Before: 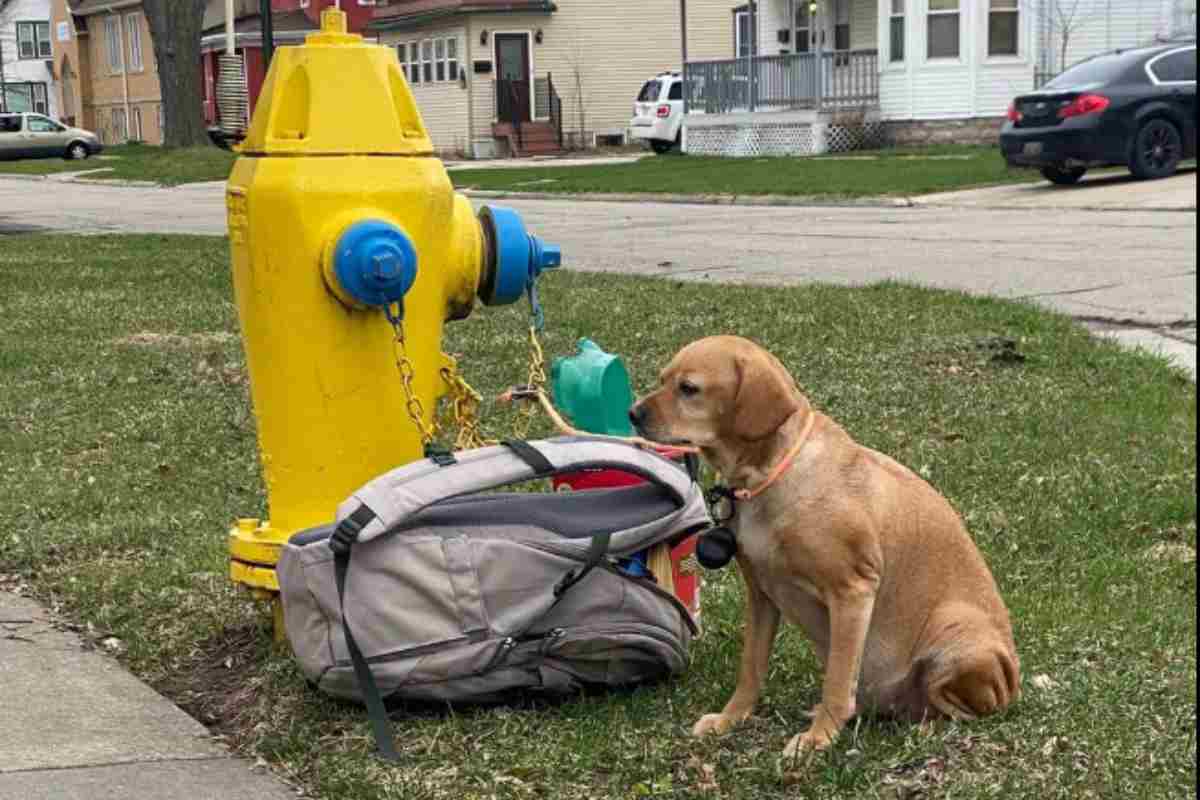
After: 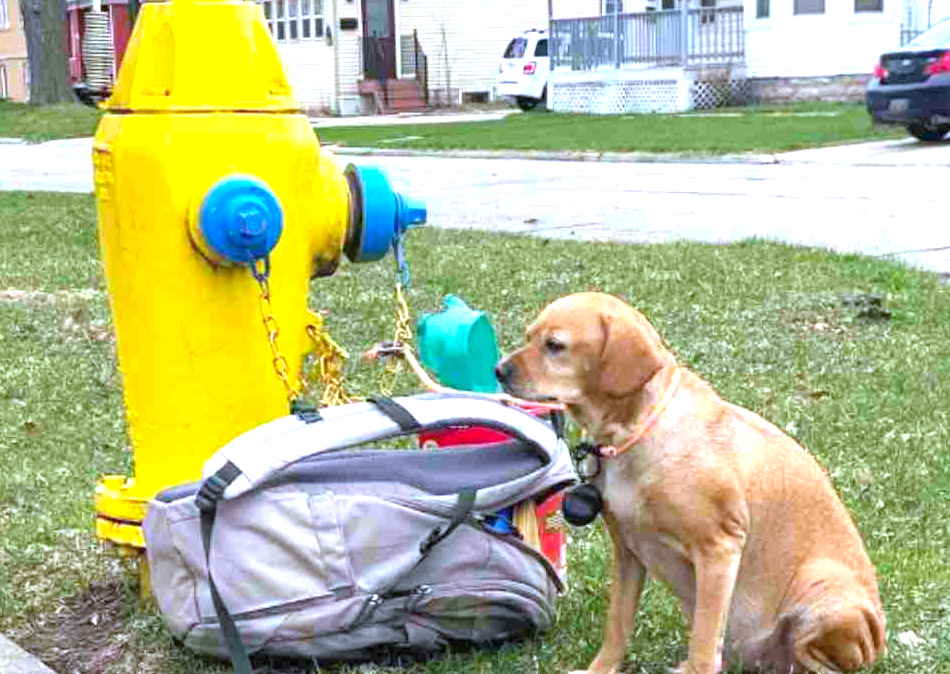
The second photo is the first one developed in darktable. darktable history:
exposure: black level correction 0, exposure 1.1 EV, compensate exposure bias true, compensate highlight preservation false
contrast brightness saturation: brightness 0.09, saturation 0.19
crop: left 11.225%, top 5.381%, right 9.565%, bottom 10.314%
white balance: red 0.948, green 1.02, blue 1.176
